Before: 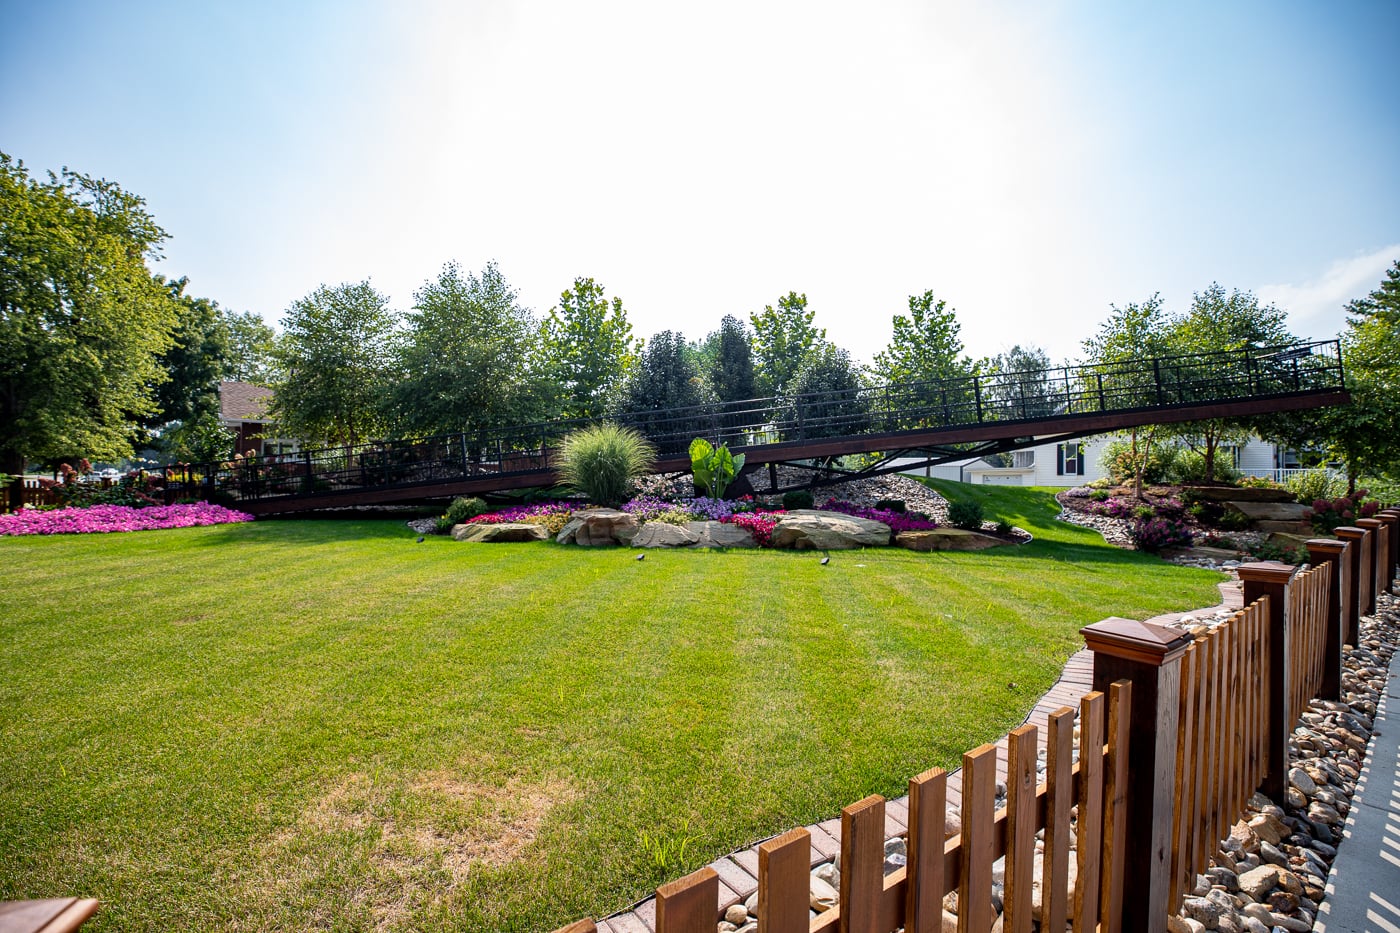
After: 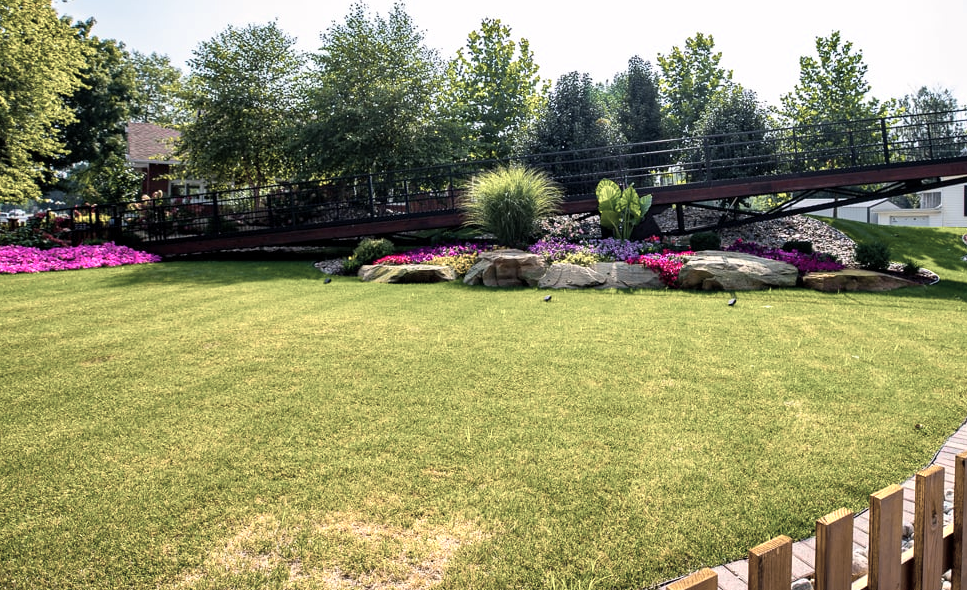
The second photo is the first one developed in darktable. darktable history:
color zones: curves: ch0 [(0, 0.6) (0.129, 0.585) (0.193, 0.596) (0.429, 0.5) (0.571, 0.5) (0.714, 0.5) (0.857, 0.5) (1, 0.6)]; ch1 [(0, 0.453) (0.112, 0.245) (0.213, 0.252) (0.429, 0.233) (0.571, 0.231) (0.683, 0.242) (0.857, 0.296) (1, 0.453)]
color balance rgb: highlights gain › chroma 0.19%, highlights gain › hue 330.35°, linear chroma grading › shadows -39.484%, linear chroma grading › highlights 39.13%, linear chroma grading › global chroma 44.351%, linear chroma grading › mid-tones -29.876%, perceptual saturation grading › global saturation 9.24%, perceptual saturation grading › highlights -12.796%, perceptual saturation grading › mid-tones 14.873%, perceptual saturation grading › shadows 23.178%, global vibrance 20%
crop: left 6.669%, top 27.839%, right 24.232%, bottom 8.924%
